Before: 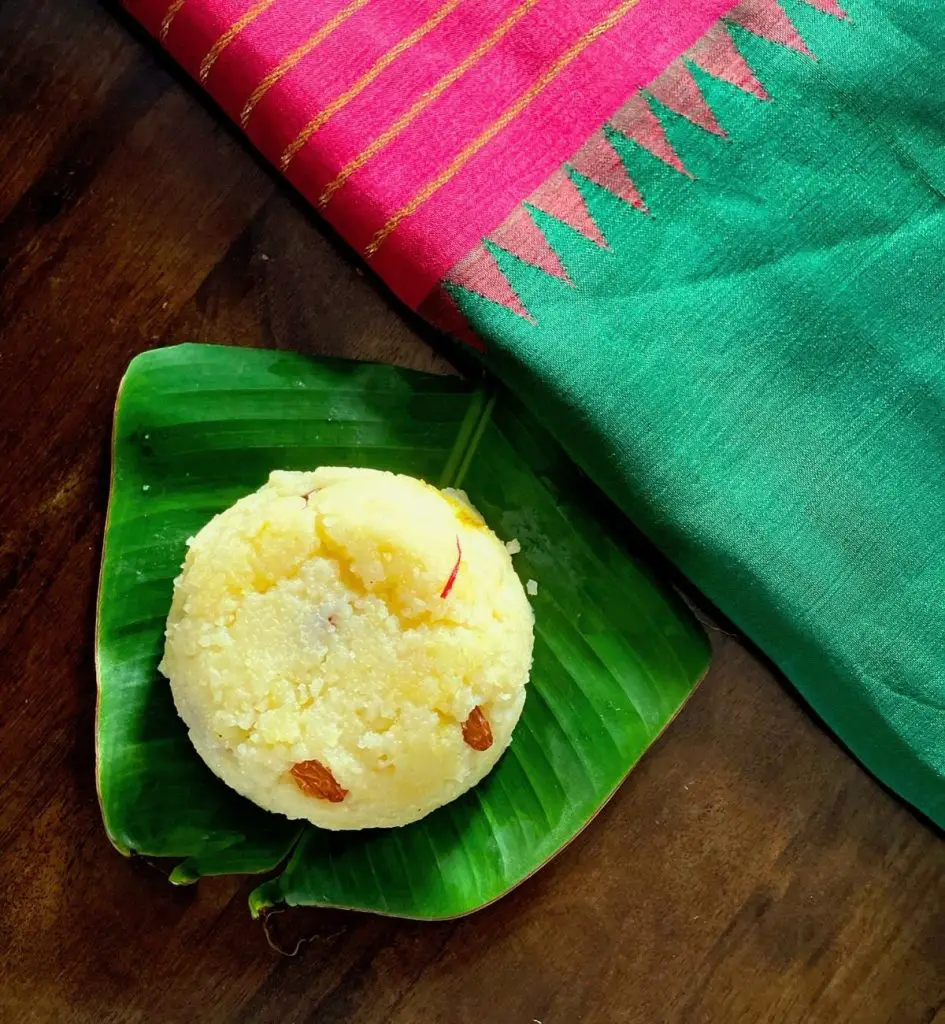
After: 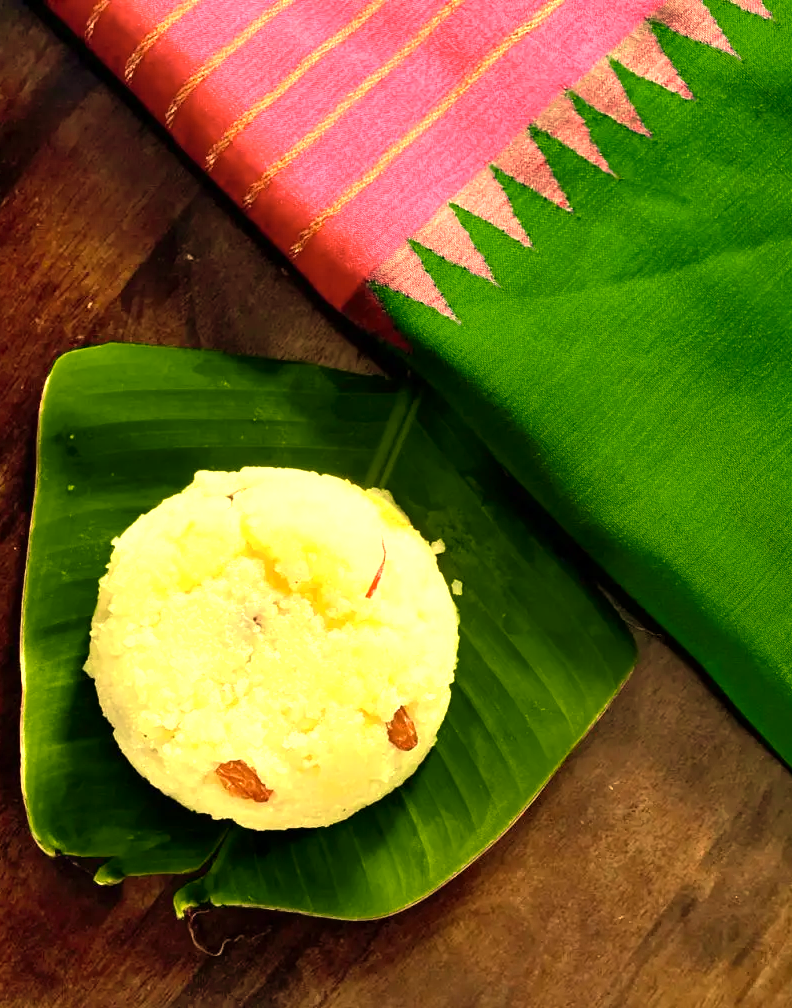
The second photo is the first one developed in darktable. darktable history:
color zones: curves: ch0 [(0.099, 0.624) (0.257, 0.596) (0.384, 0.376) (0.529, 0.492) (0.697, 0.564) (0.768, 0.532) (0.908, 0.644)]; ch1 [(0.112, 0.564) (0.254, 0.612) (0.432, 0.676) (0.592, 0.456) (0.743, 0.684) (0.888, 0.536)]; ch2 [(0.25, 0.5) (0.469, 0.36) (0.75, 0.5)]
crop: left 8.026%, right 7.374%
shadows and highlights: low approximation 0.01, soften with gaussian
white balance: red 1.123, blue 0.83
velvia: strength 45%
